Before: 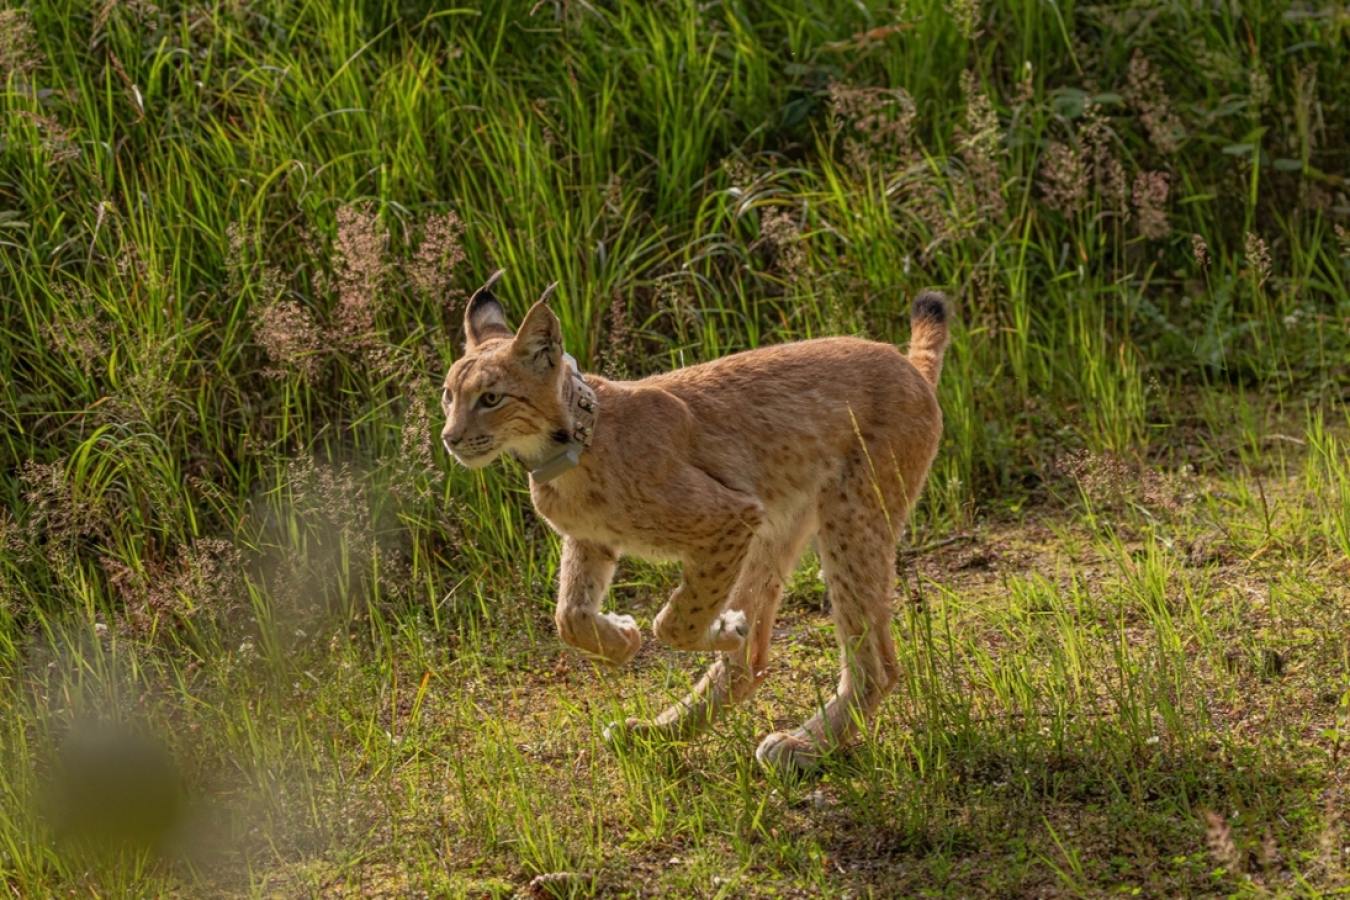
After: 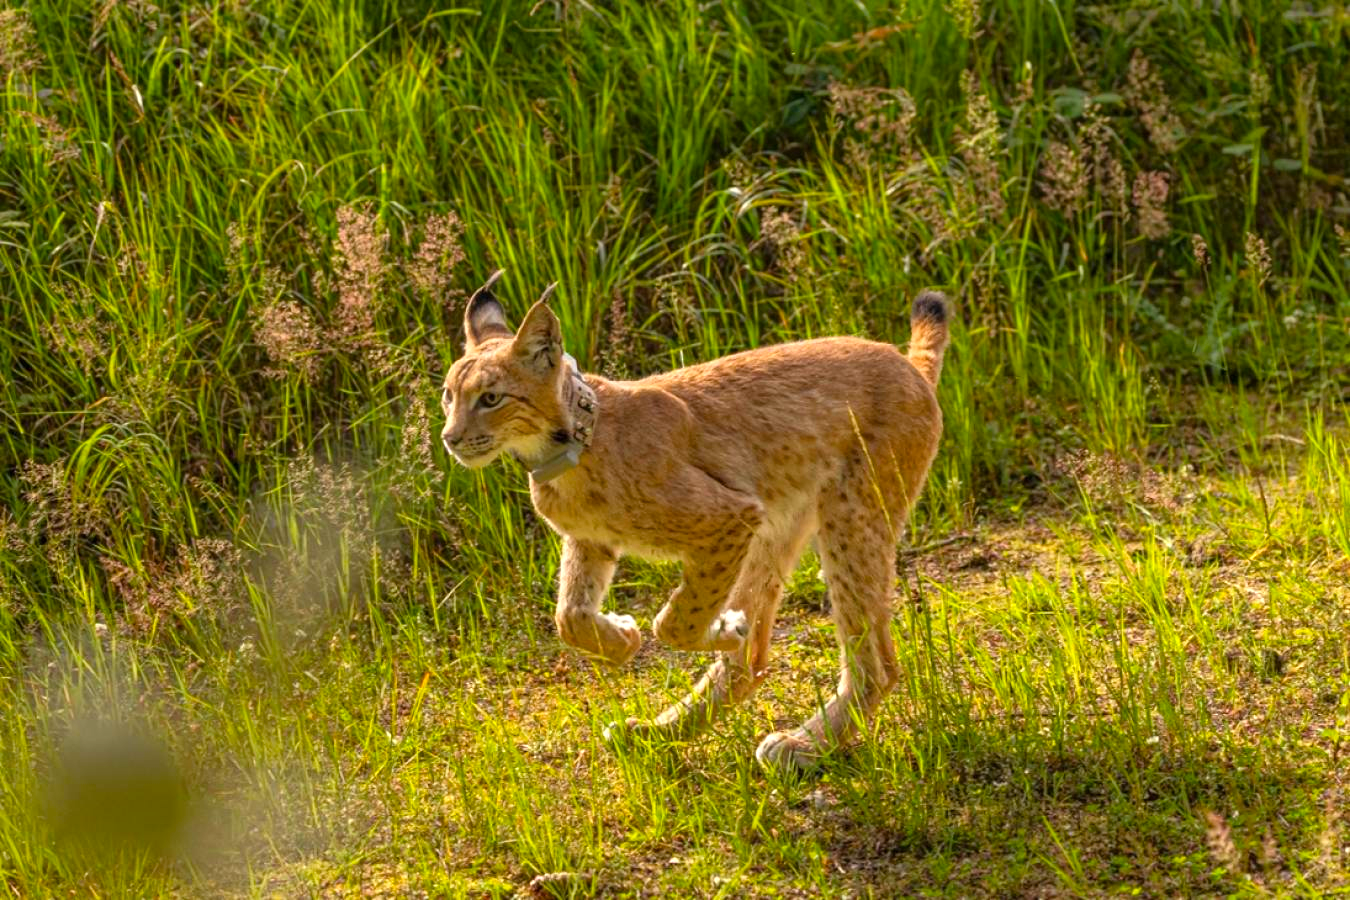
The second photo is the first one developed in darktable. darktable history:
exposure: exposure 0.669 EV, compensate highlight preservation false
color balance rgb: perceptual saturation grading › global saturation 20%, global vibrance 20%
tone equalizer: on, module defaults
